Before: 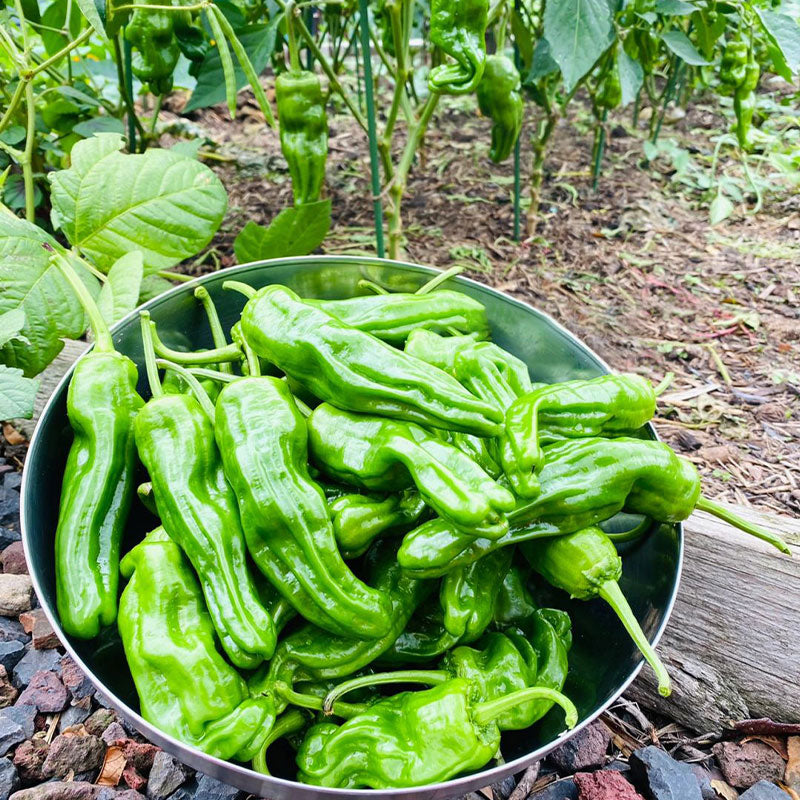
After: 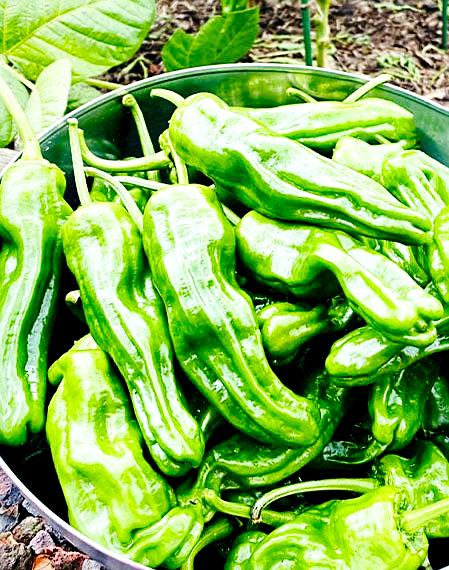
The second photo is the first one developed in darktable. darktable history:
base curve: curves: ch0 [(0, 0) (0.036, 0.025) (0.121, 0.166) (0.206, 0.329) (0.605, 0.79) (1, 1)], preserve colors none
sharpen: on, module defaults
exposure: black level correction 0.009, exposure 0.015 EV, compensate exposure bias true, compensate highlight preservation false
local contrast: mode bilateral grid, contrast 24, coarseness 60, detail 152%, midtone range 0.2
crop: left 9.087%, top 24.094%, right 34.701%, bottom 4.561%
